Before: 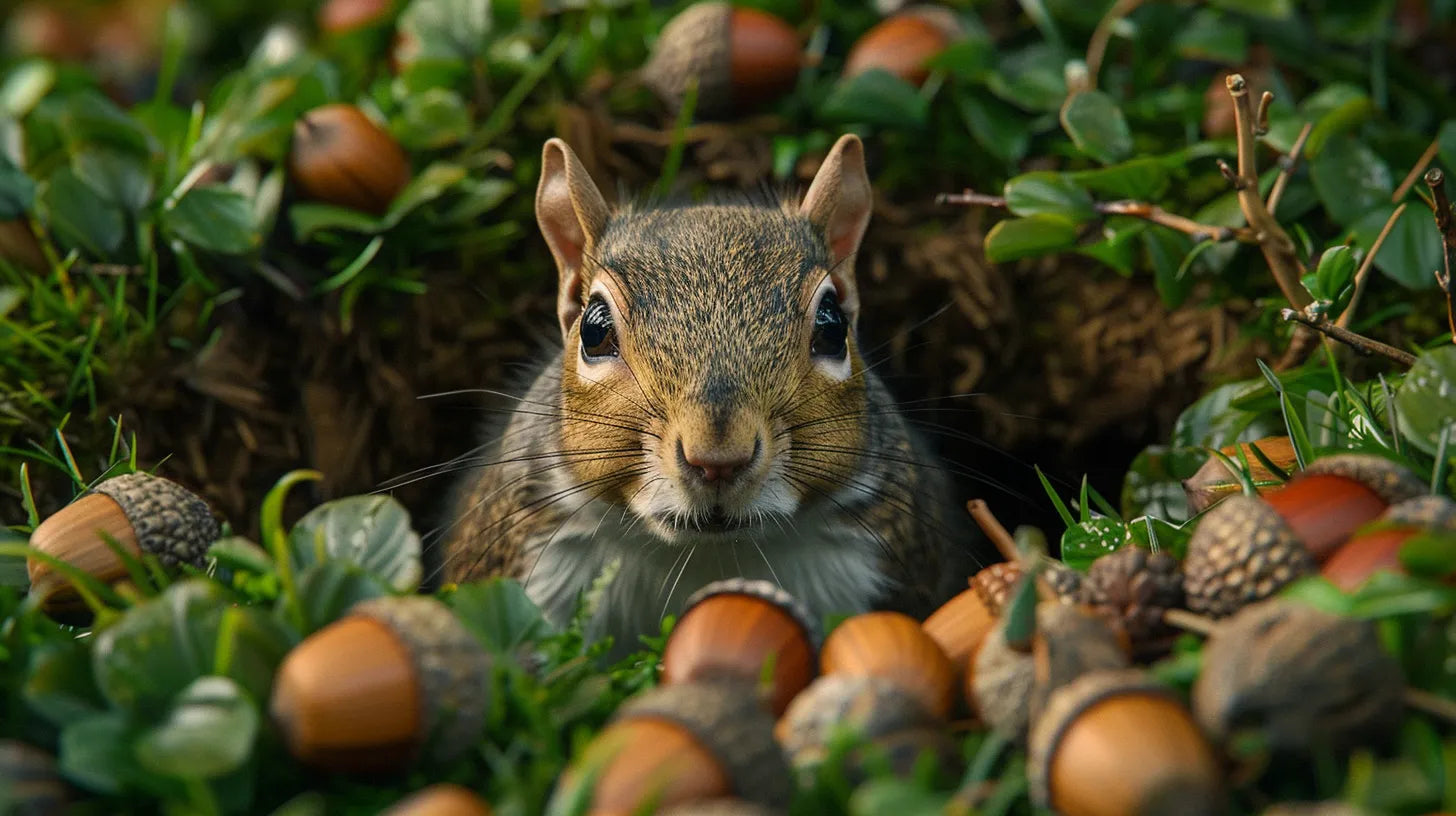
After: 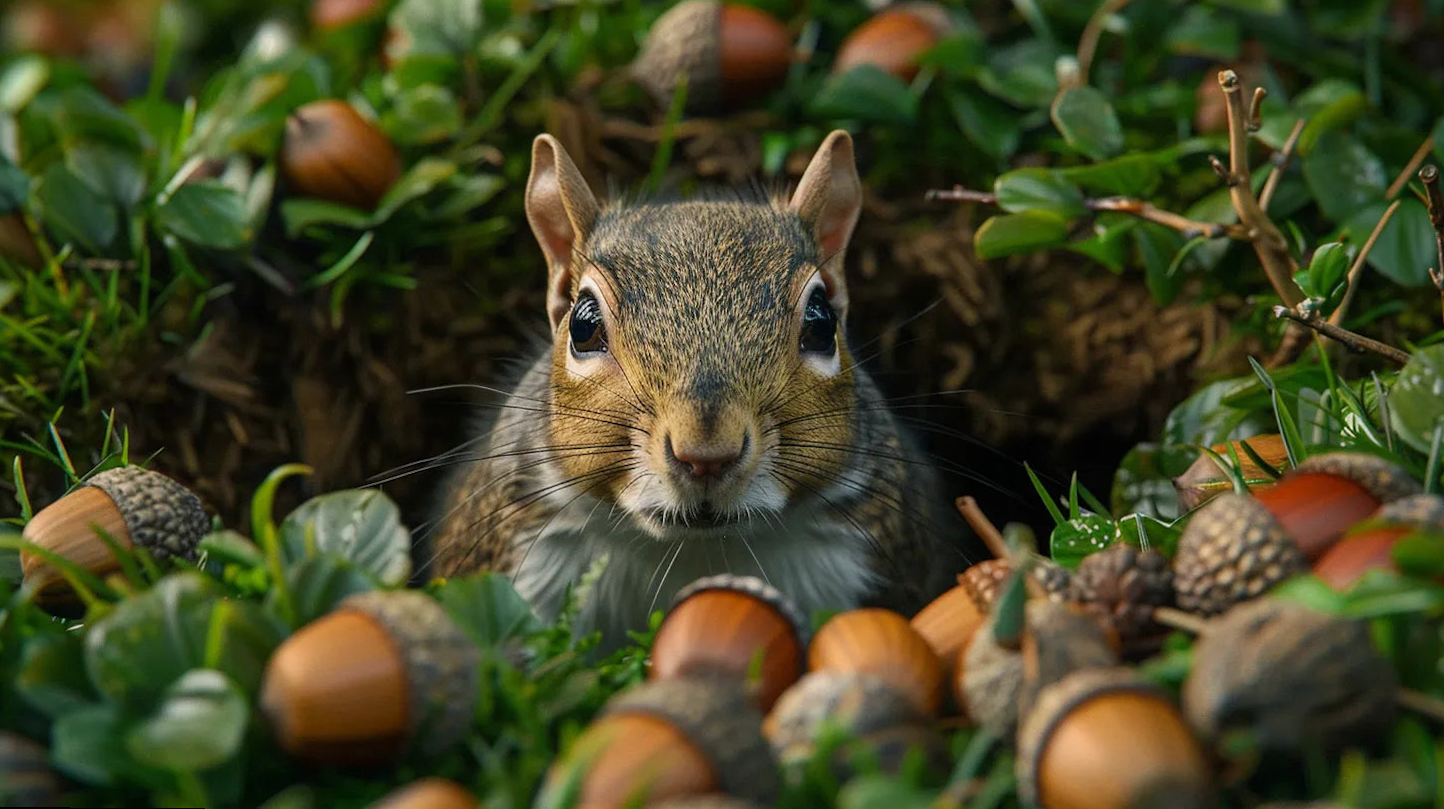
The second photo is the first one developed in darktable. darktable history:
rotate and perspective: rotation 0.192°, lens shift (horizontal) -0.015, crop left 0.005, crop right 0.996, crop top 0.006, crop bottom 0.99
white balance: red 0.98, blue 1.034
